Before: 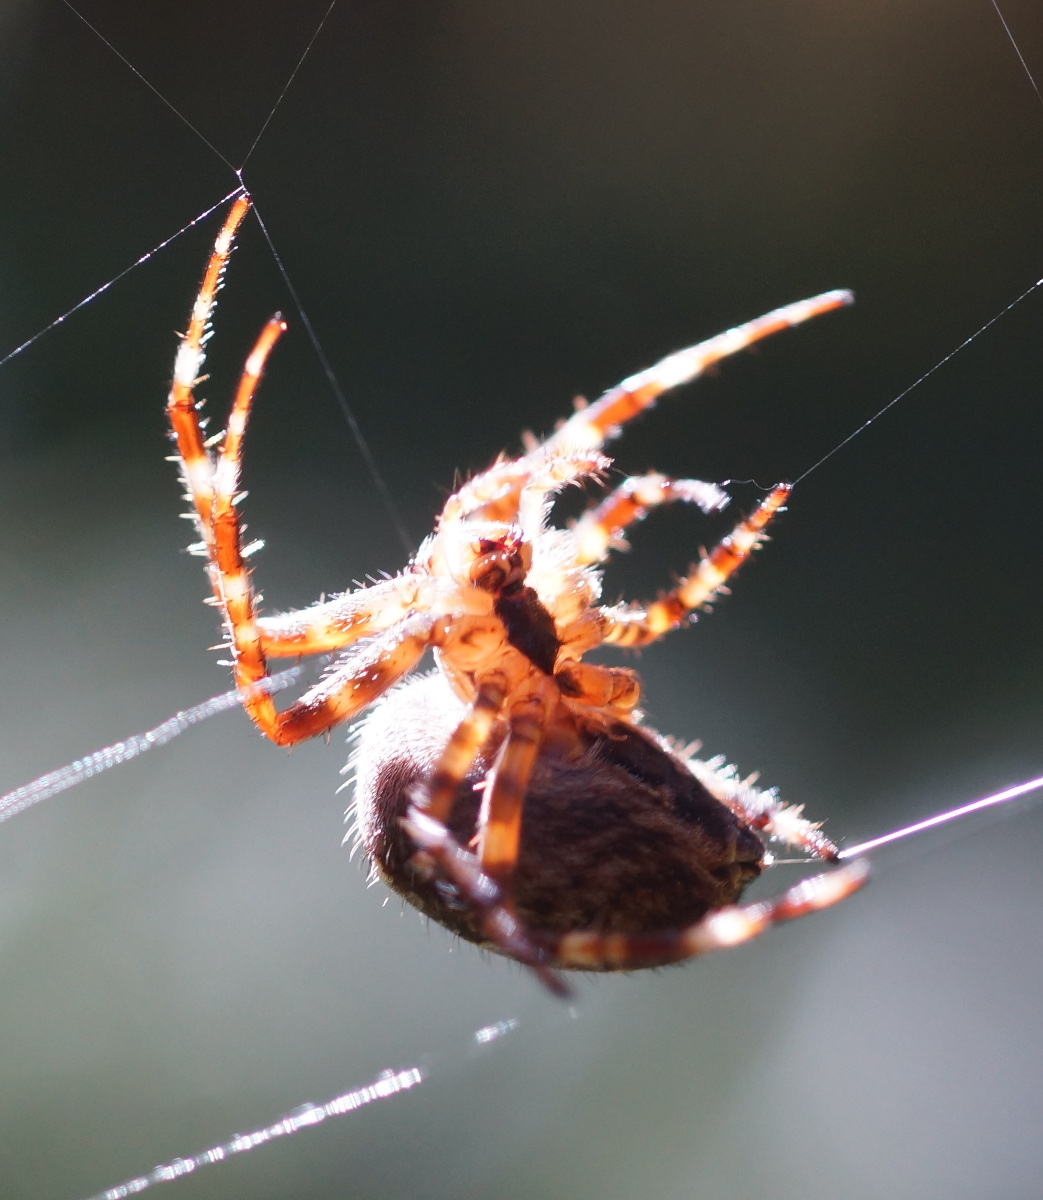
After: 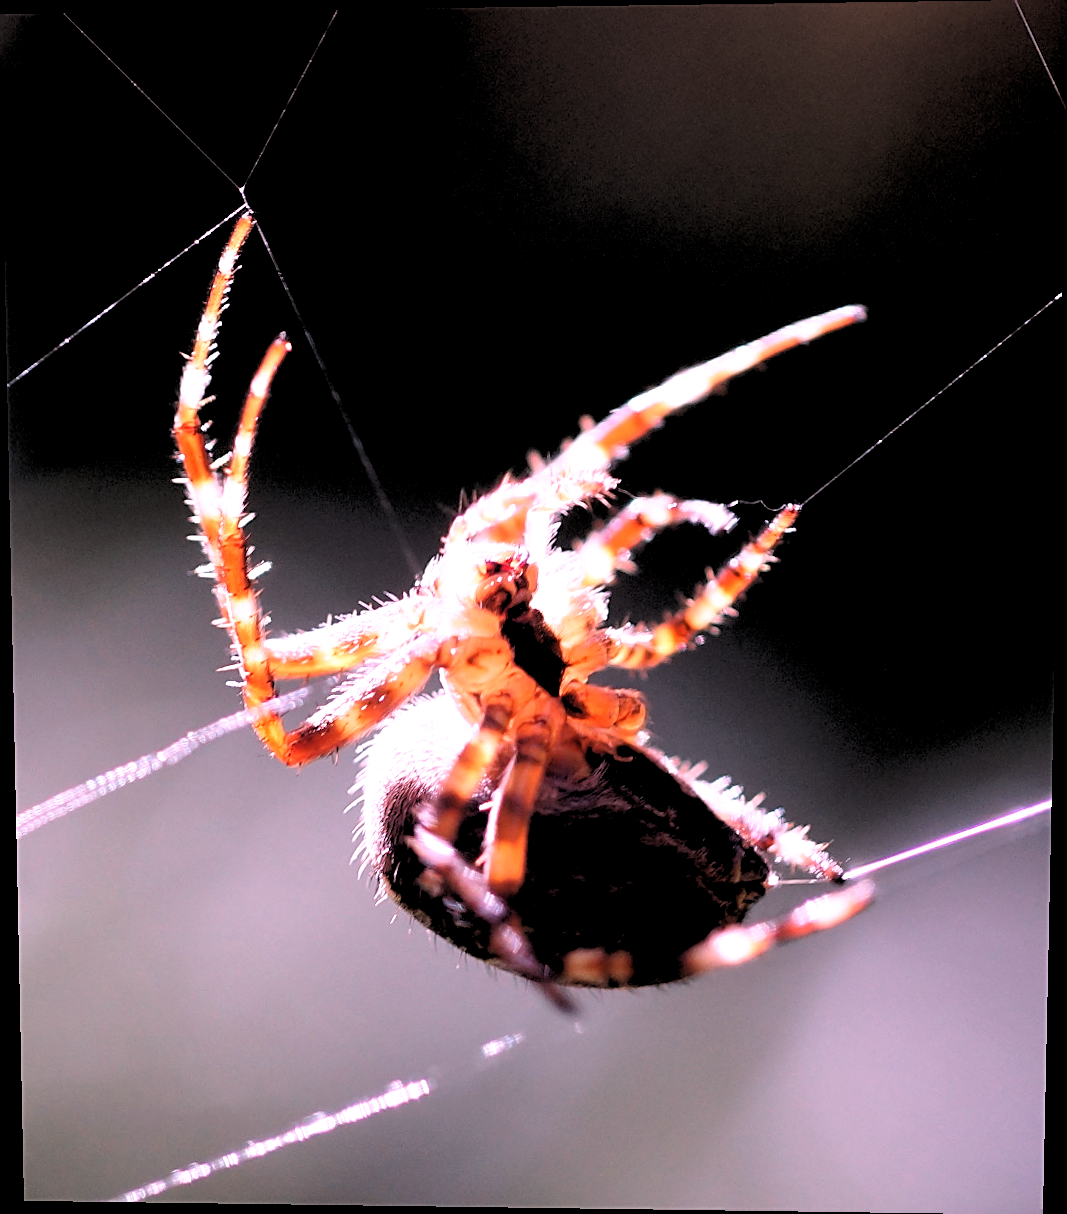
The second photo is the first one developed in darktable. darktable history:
rgb levels: levels [[0.034, 0.472, 0.904], [0, 0.5, 1], [0, 0.5, 1]]
base curve: curves: ch0 [(0, 0) (0.472, 0.508) (1, 1)]
sharpen: on, module defaults
white balance: red 1.188, blue 1.11
rotate and perspective: lens shift (vertical) 0.048, lens shift (horizontal) -0.024, automatic cropping off
